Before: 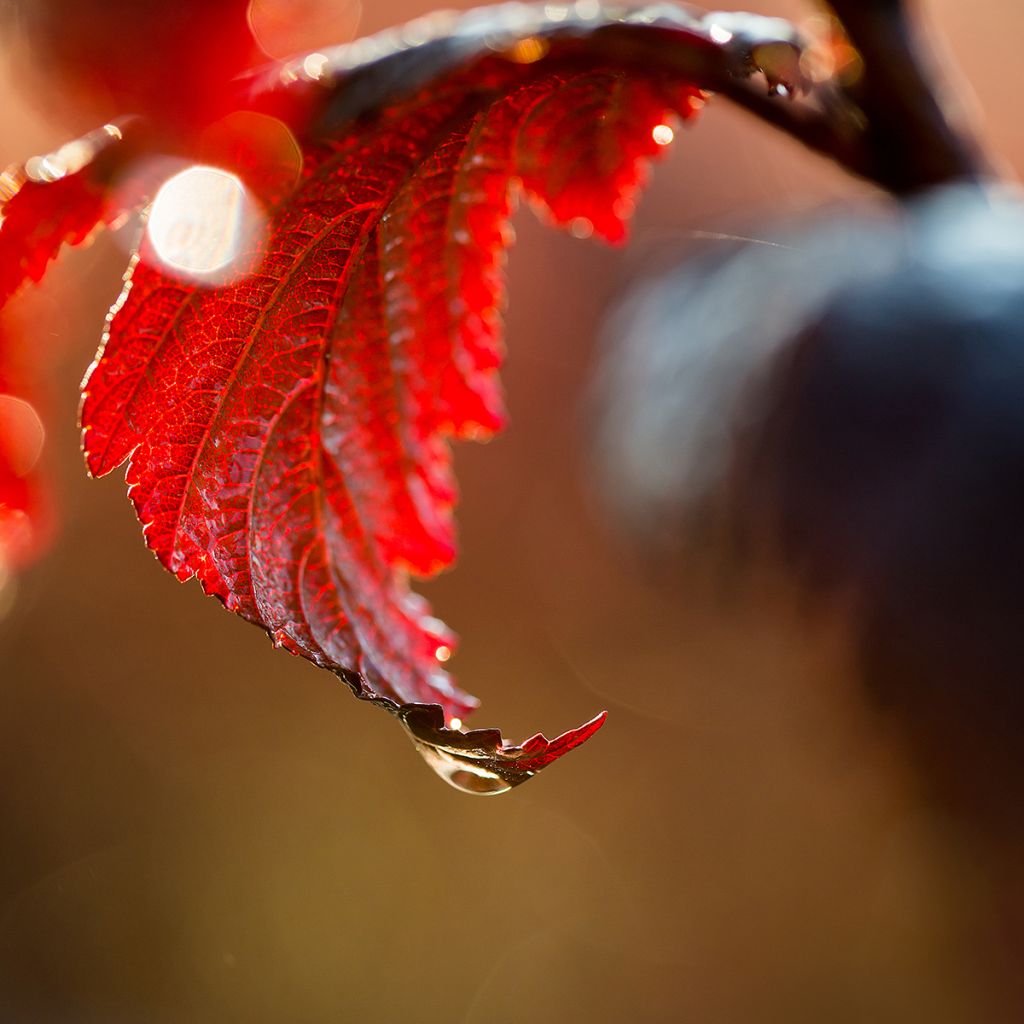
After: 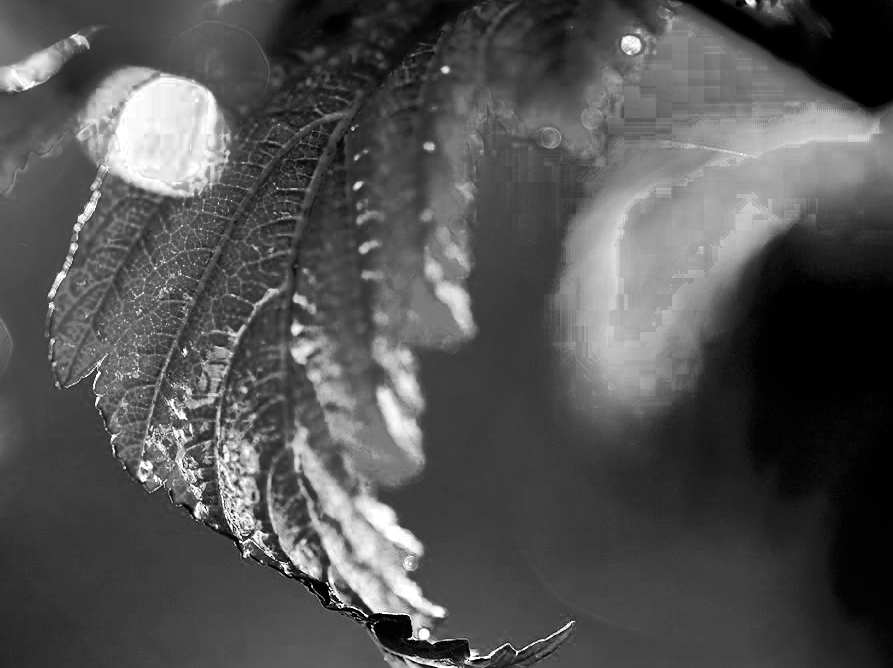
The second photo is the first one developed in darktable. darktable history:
color balance rgb: highlights gain › luminance 17.634%, perceptual saturation grading › global saturation 19.8%, perceptual saturation grading › highlights -24.722%, perceptual saturation grading › shadows 49.498%, global vibrance 20%
crop: left 3.138%, top 8.843%, right 9.614%, bottom 25.895%
base curve: curves: ch0 [(0, 0) (0.032, 0.037) (0.105, 0.228) (0.435, 0.76) (0.856, 0.983) (1, 1)]
sharpen: amount 0.21
tone equalizer: edges refinement/feathering 500, mask exposure compensation -1.57 EV, preserve details no
exposure: black level correction 0.009, exposure 0.015 EV, compensate highlight preservation false
color zones: curves: ch0 [(0.002, 0.589) (0.107, 0.484) (0.146, 0.249) (0.217, 0.352) (0.309, 0.525) (0.39, 0.404) (0.455, 0.169) (0.597, 0.055) (0.724, 0.212) (0.775, 0.691) (0.869, 0.571) (1, 0.587)]; ch1 [(0, 0) (0.143, 0) (0.286, 0) (0.429, 0) (0.571, 0) (0.714, 0) (0.857, 0)]
